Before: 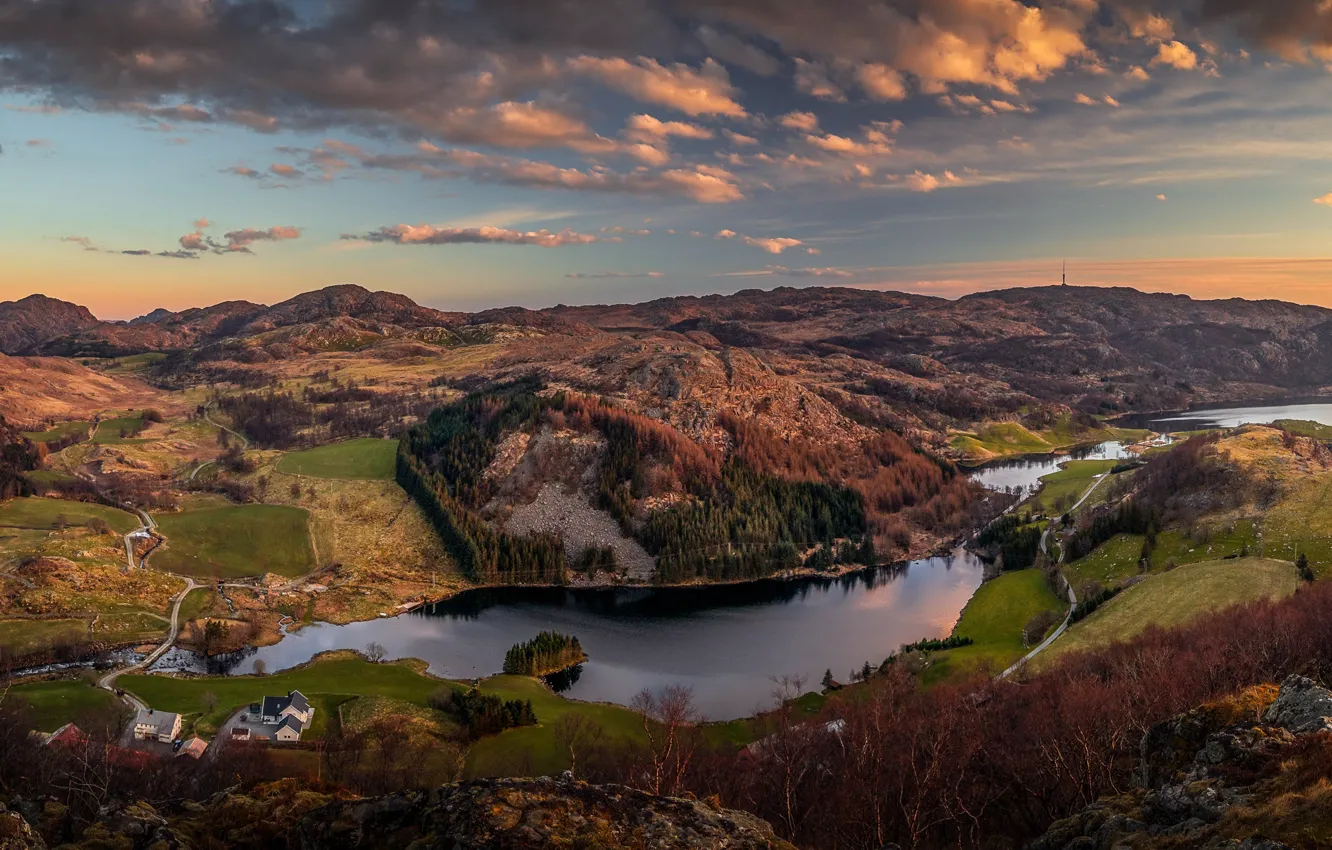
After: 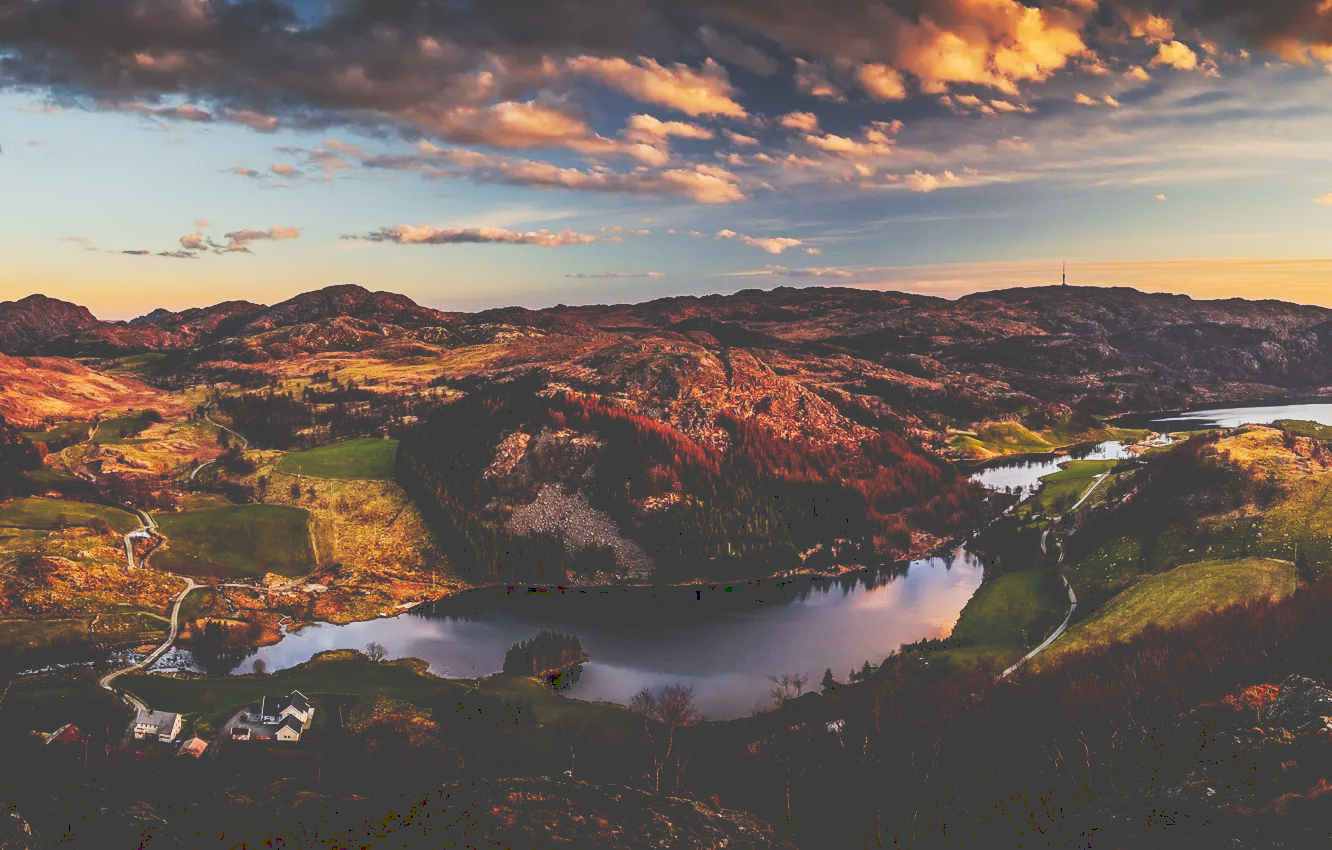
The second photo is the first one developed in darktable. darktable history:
tone curve: curves: ch0 [(0, 0) (0.003, 0.26) (0.011, 0.26) (0.025, 0.26) (0.044, 0.257) (0.069, 0.257) (0.1, 0.257) (0.136, 0.255) (0.177, 0.258) (0.224, 0.272) (0.277, 0.294) (0.335, 0.346) (0.399, 0.422) (0.468, 0.536) (0.543, 0.657) (0.623, 0.757) (0.709, 0.823) (0.801, 0.872) (0.898, 0.92) (1, 1)], preserve colors none
